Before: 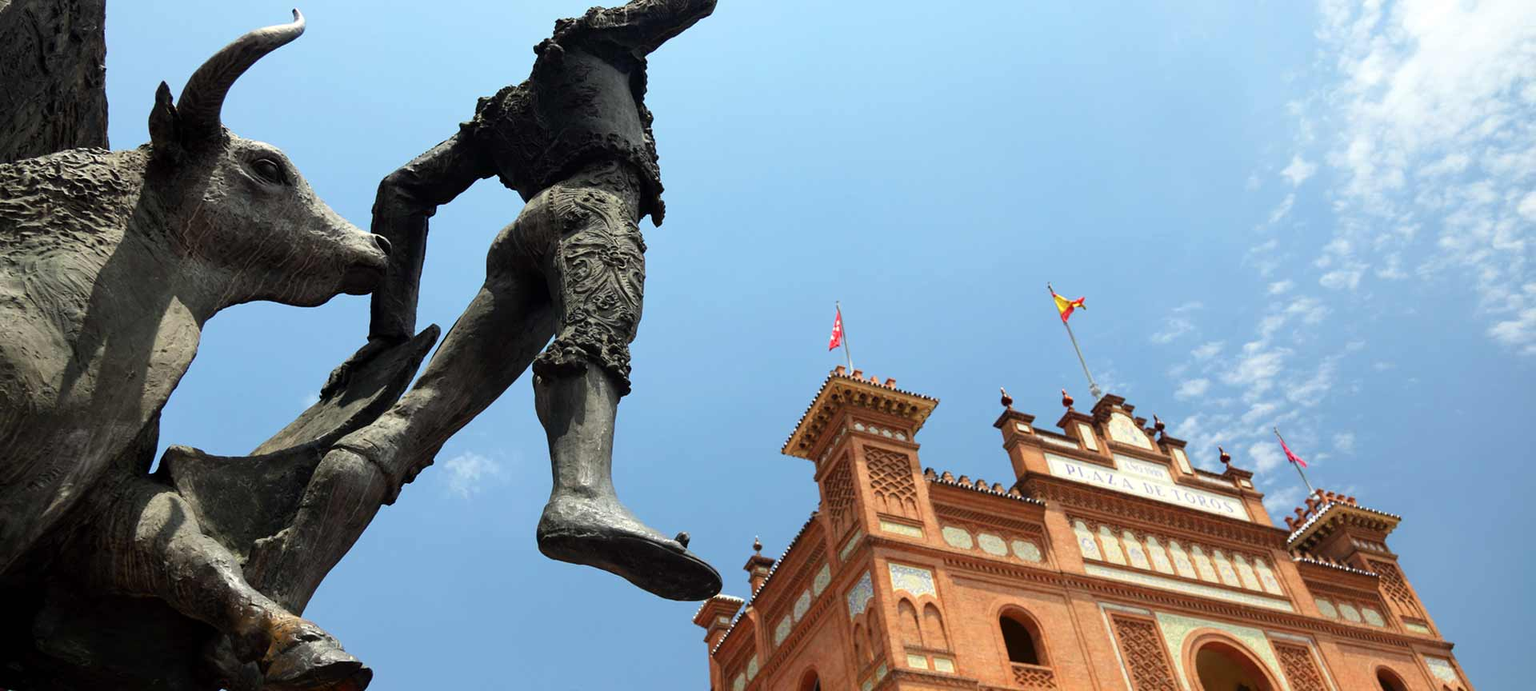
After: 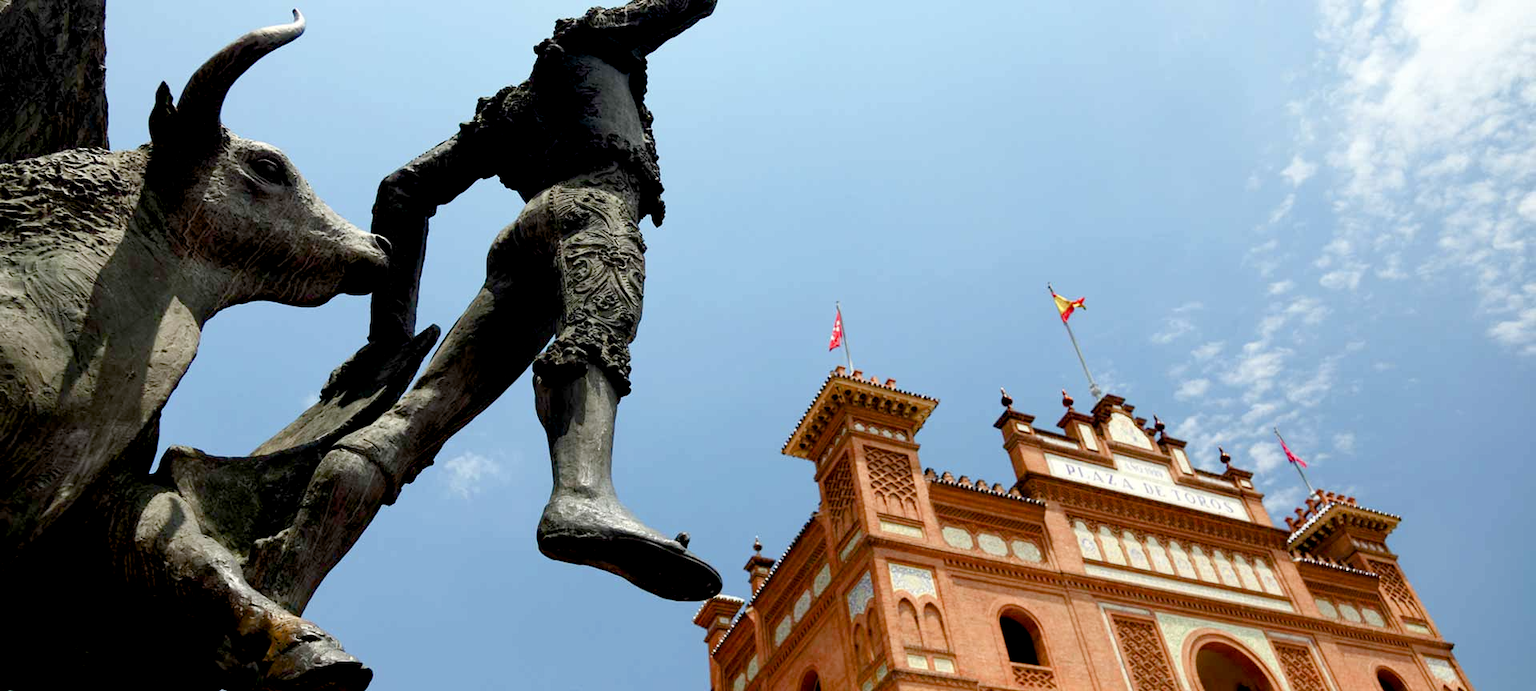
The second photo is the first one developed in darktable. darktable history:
color balance rgb: perceptual saturation grading › global saturation 20%, perceptual saturation grading › highlights -50%, perceptual saturation grading › shadows 30%
exposure: black level correction 0.012, compensate highlight preservation false
